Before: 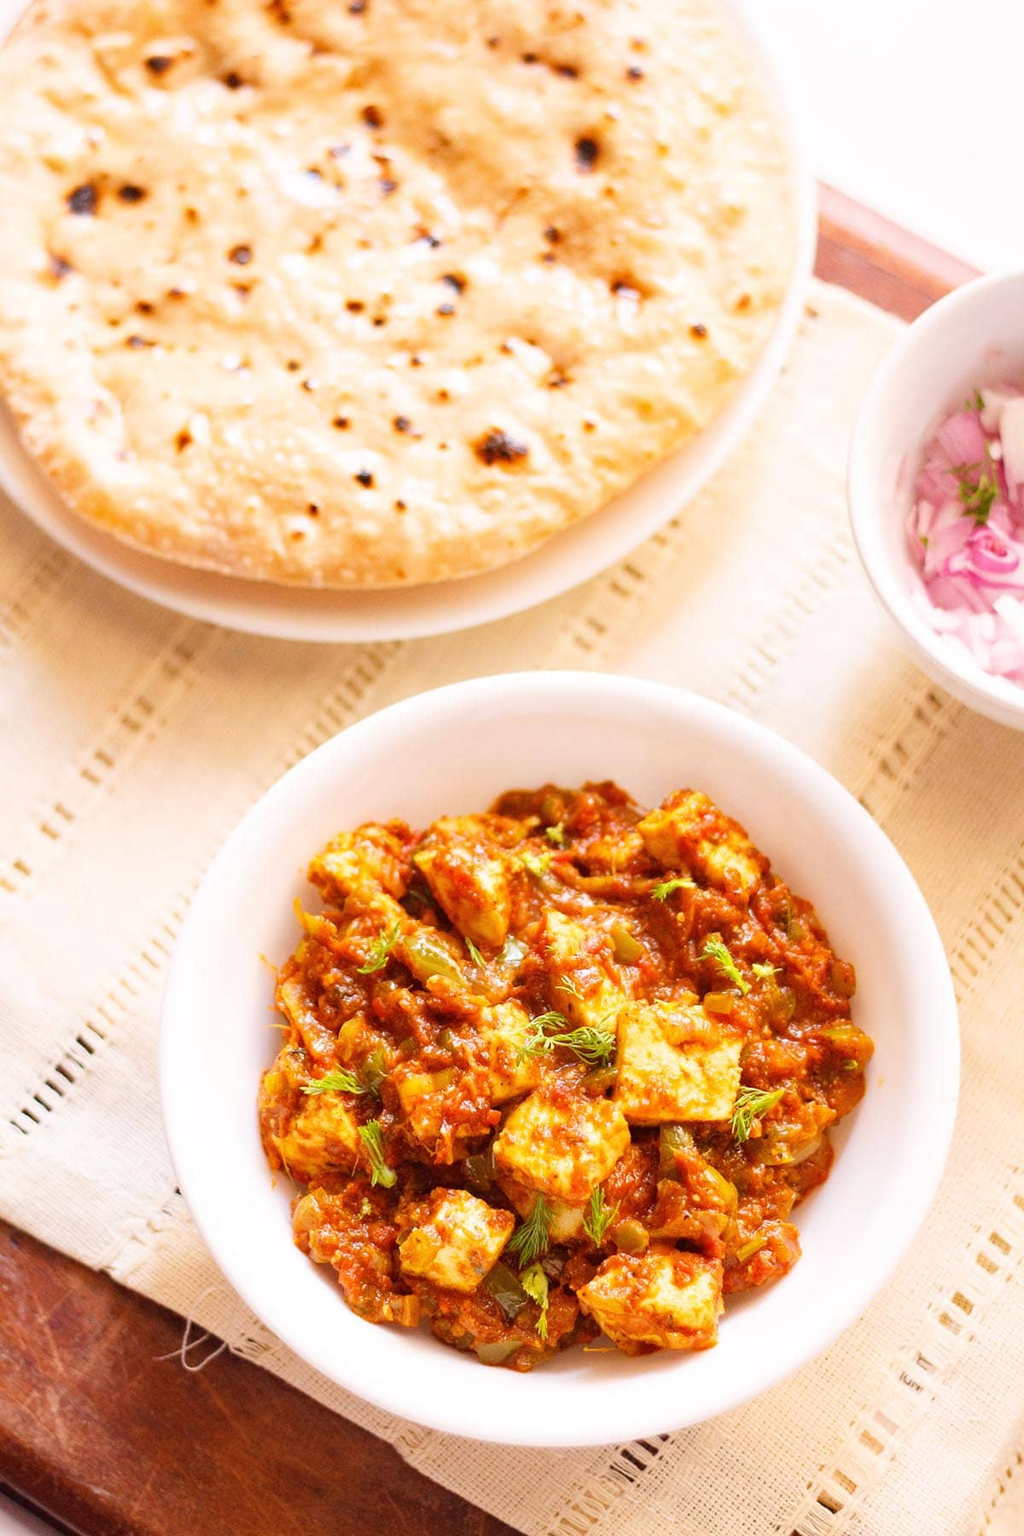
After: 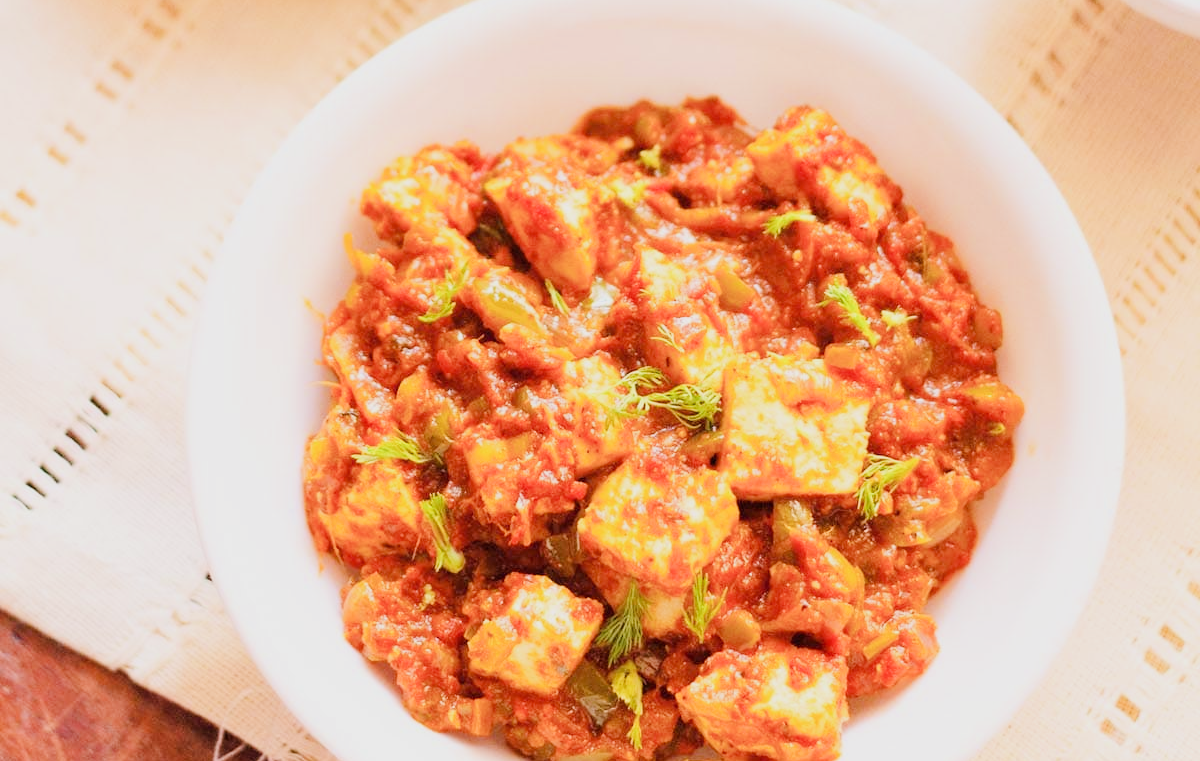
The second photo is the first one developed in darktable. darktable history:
crop: top 45.511%, bottom 12.192%
filmic rgb: black relative exposure -7.12 EV, white relative exposure 5.34 EV, hardness 3.03
exposure: black level correction 0, exposure 1.001 EV, compensate exposure bias true, compensate highlight preservation false
